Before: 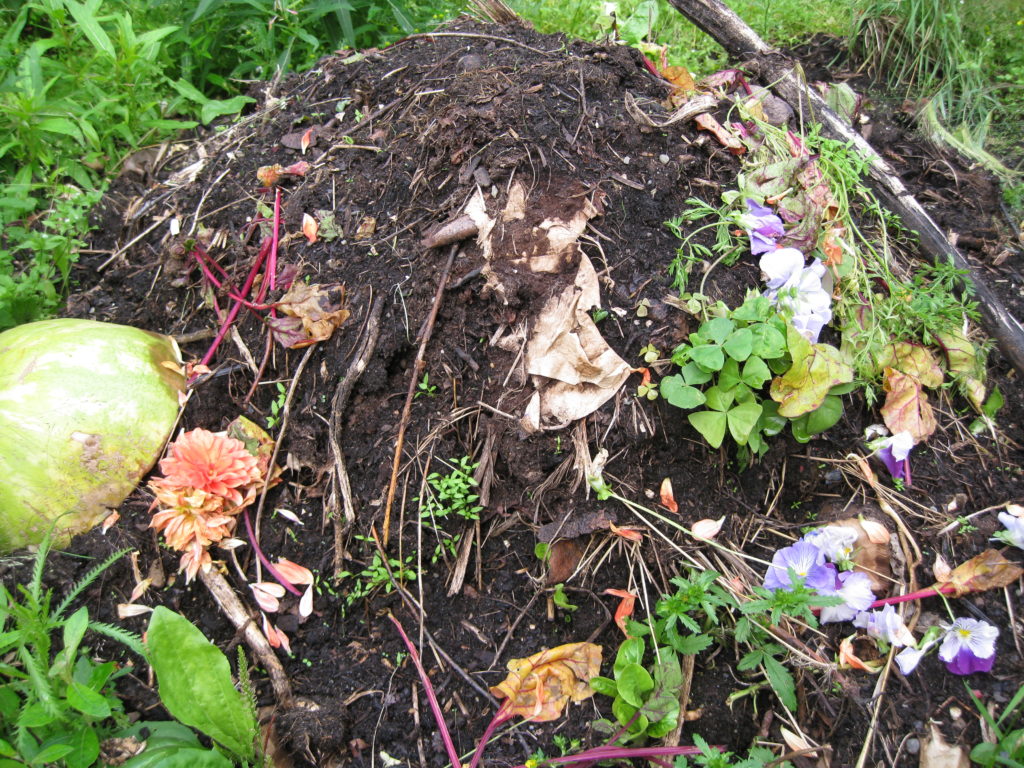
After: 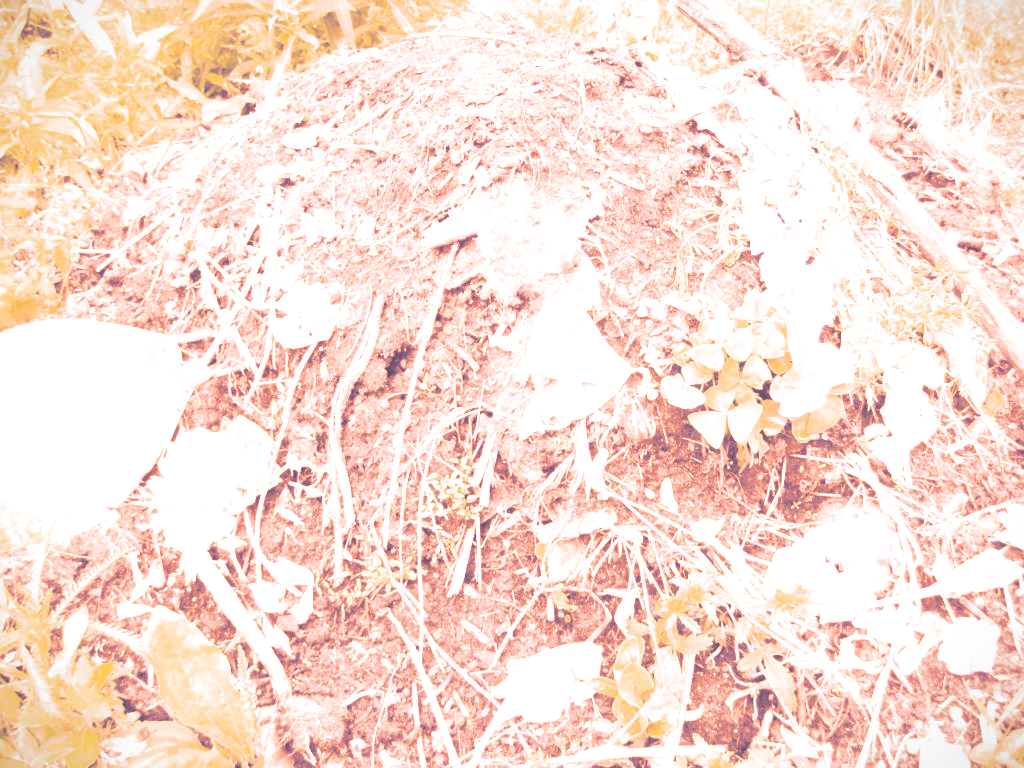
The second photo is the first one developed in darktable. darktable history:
vibrance: vibrance 60%
contrast equalizer: y [[0.5 ×4, 0.467, 0.376], [0.5 ×6], [0.5 ×6], [0 ×6], [0 ×6]]
global tonemap: drago (0.7, 100)
white balance: red 1.982, blue 1.299
vignetting: fall-off start 100%, fall-off radius 71%, brightness -0.434, saturation -0.2, width/height ratio 1.178, dithering 8-bit output, unbound false
local contrast: mode bilateral grid, contrast 100, coarseness 100, detail 94%, midtone range 0.2
contrast brightness saturation: contrast 0.25, saturation -0.31
tone curve: curves: ch0 [(0, 0.211) (0.15, 0.25) (1, 0.953)], color space Lab, independent channels, preserve colors none
base curve: curves: ch0 [(0, 0.02) (0.083, 0.036) (1, 1)], preserve colors none
exposure: black level correction -0.005, exposure 1 EV, compensate highlight preservation false
color correction: highlights a* 40, highlights b* 40, saturation 0.69
split-toning: shadows › hue 266.4°, shadows › saturation 0.4, highlights › hue 61.2°, highlights › saturation 0.3, compress 0%
